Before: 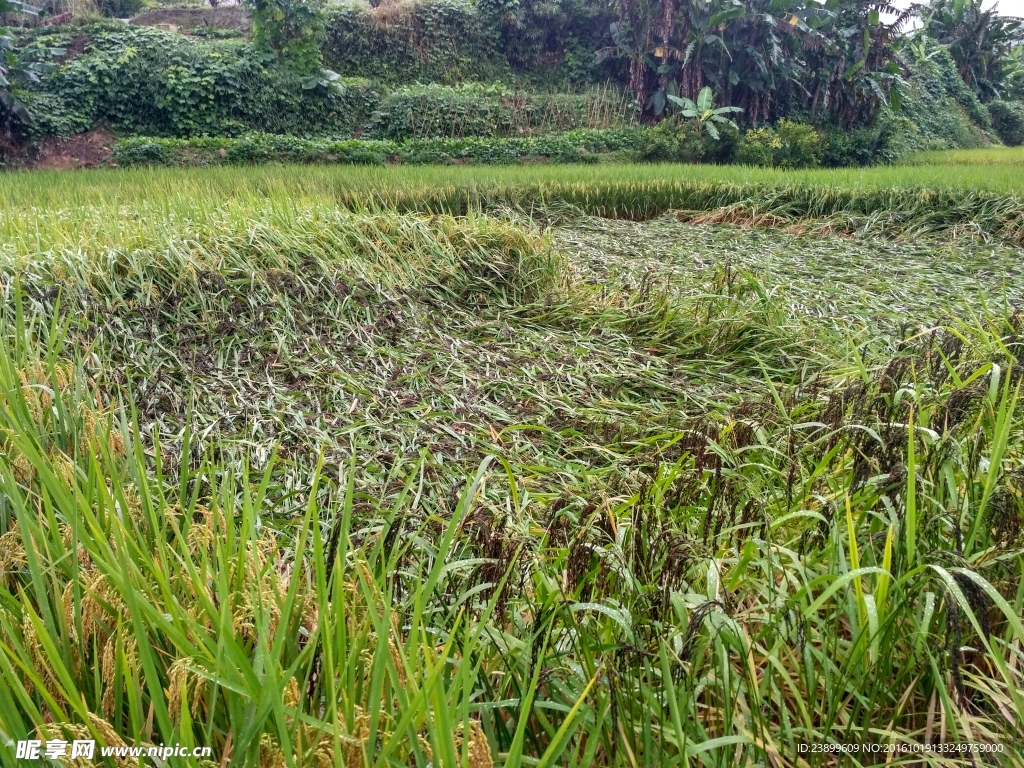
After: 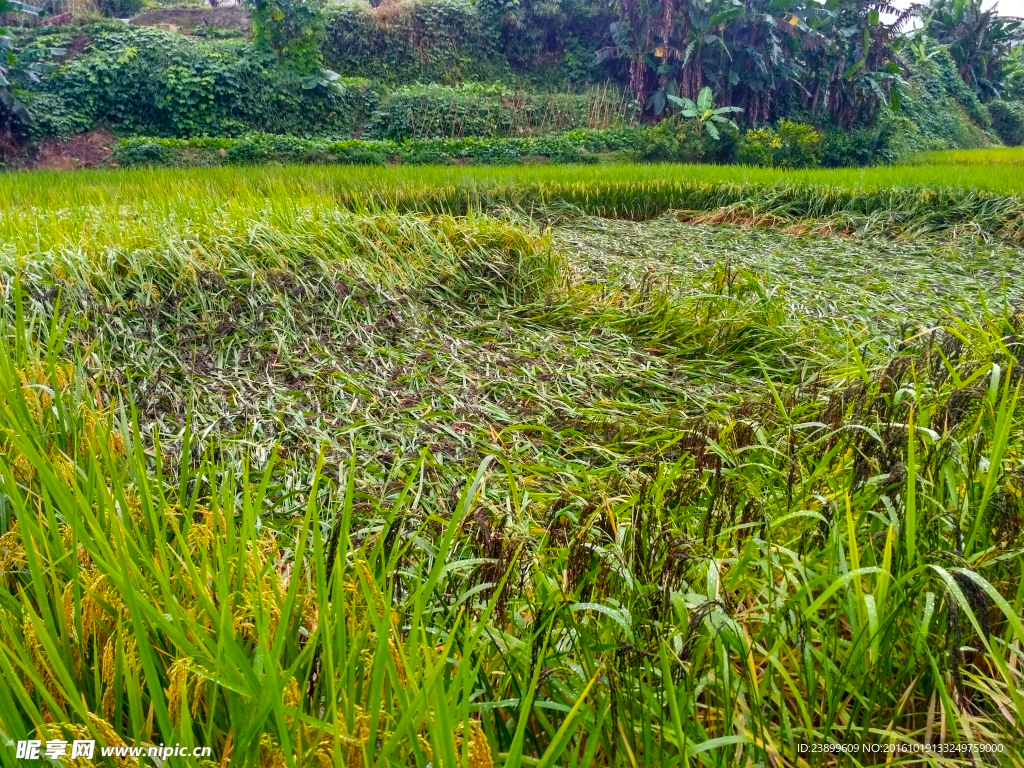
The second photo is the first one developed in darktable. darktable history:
color balance rgb: shadows lift › chroma 2.053%, shadows lift › hue 247.51°, linear chroma grading › global chroma 15.359%, perceptual saturation grading › global saturation 24.902%, global vibrance 20%
